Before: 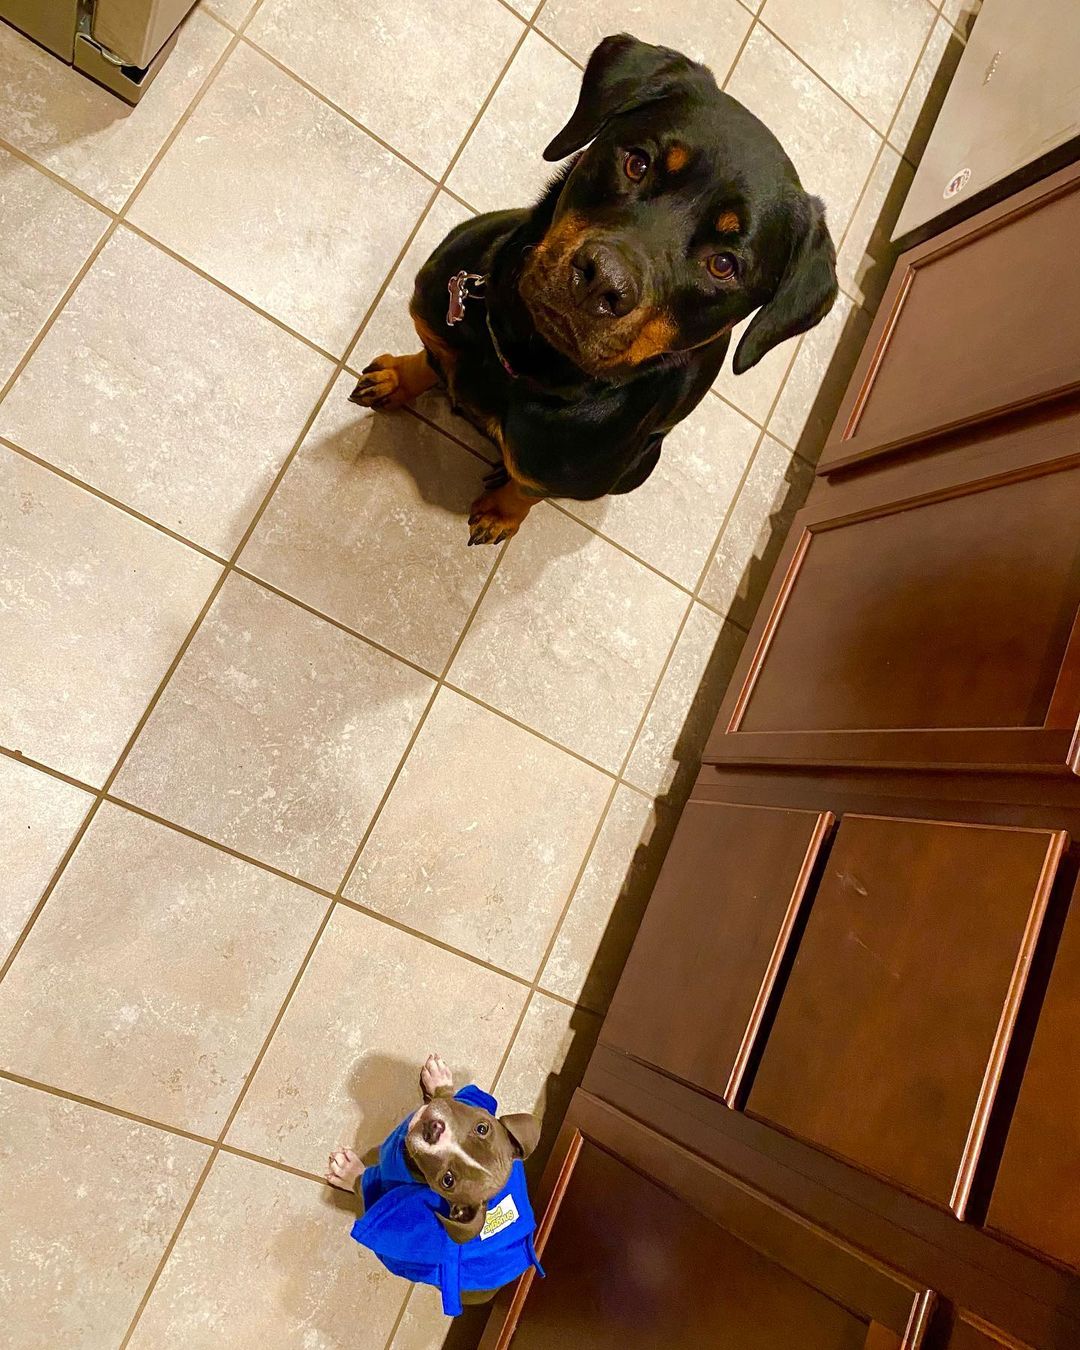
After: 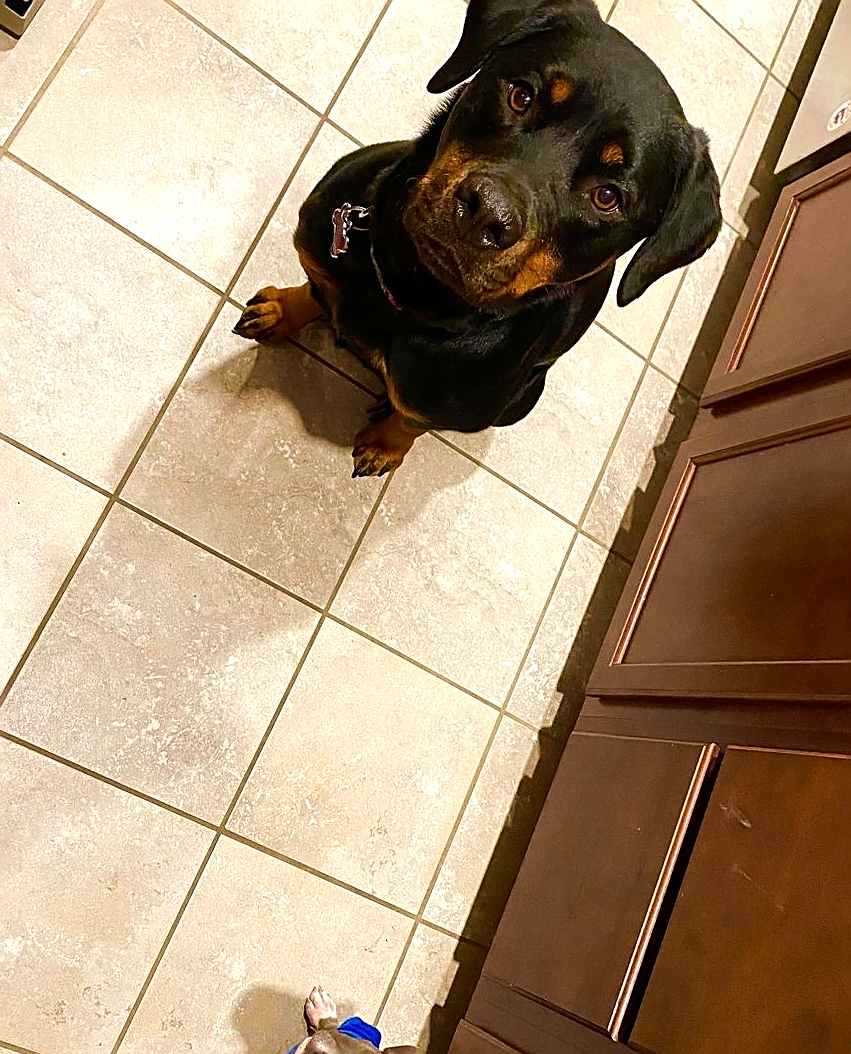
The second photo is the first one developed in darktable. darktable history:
tone equalizer: -8 EV -0.417 EV, -7 EV -0.389 EV, -6 EV -0.333 EV, -5 EV -0.222 EV, -3 EV 0.222 EV, -2 EV 0.333 EV, -1 EV 0.389 EV, +0 EV 0.417 EV, edges refinement/feathering 500, mask exposure compensation -1.57 EV, preserve details no
crop and rotate: left 10.77%, top 5.1%, right 10.41%, bottom 16.76%
sharpen: on, module defaults
